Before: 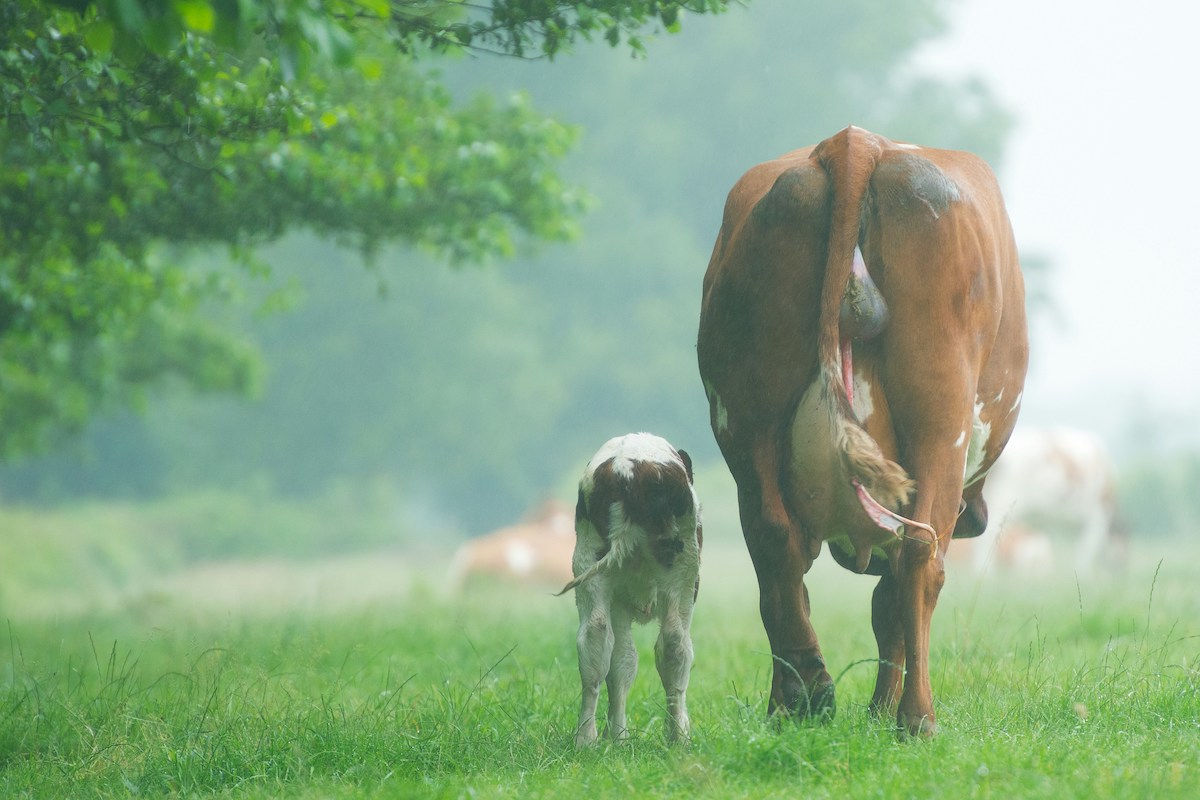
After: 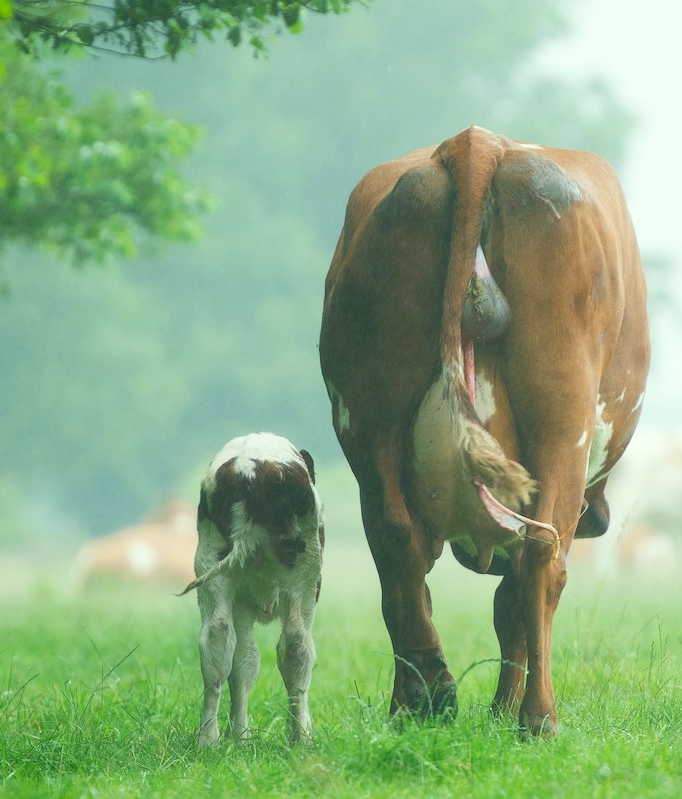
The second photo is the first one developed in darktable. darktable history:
crop: left 31.556%, top 0.003%, right 11.549%
contrast brightness saturation: contrast 0.146, brightness -0.015, saturation 0.099
color correction: highlights a* -4.75, highlights b* 5.04, saturation 0.973
